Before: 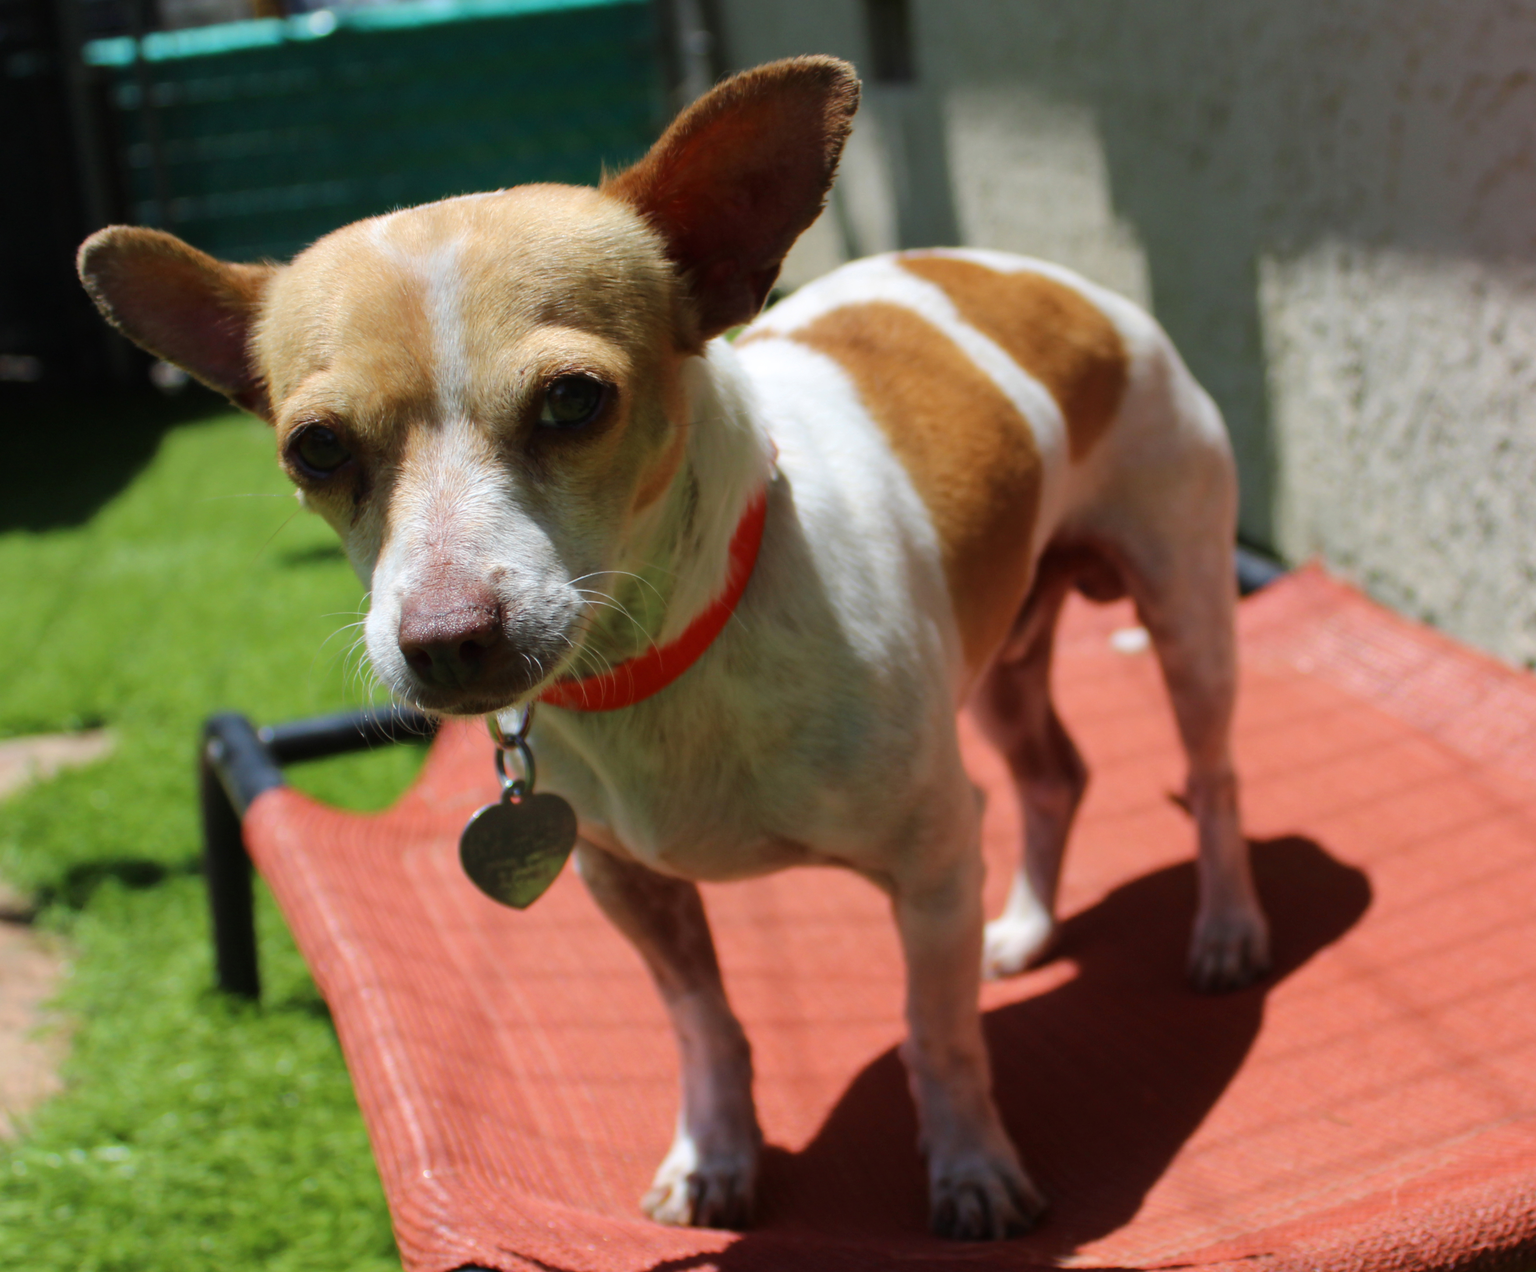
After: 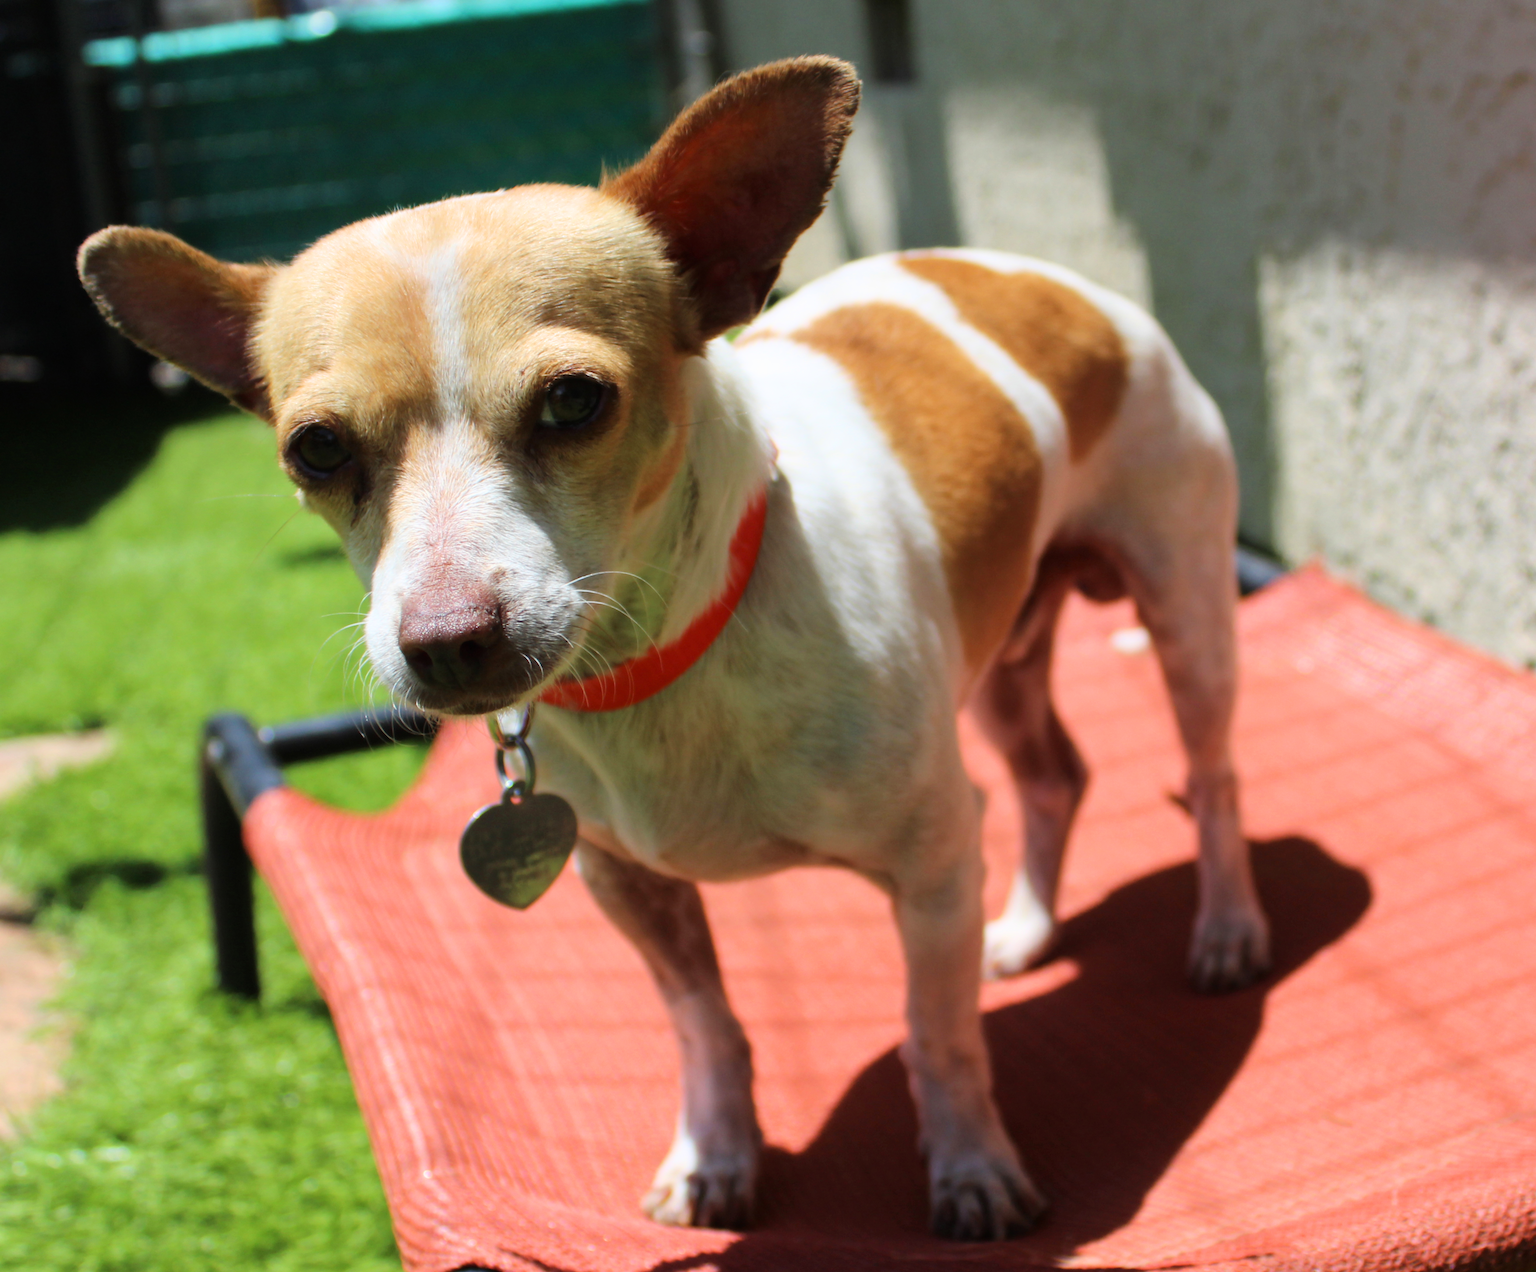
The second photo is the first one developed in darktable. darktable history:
exposure: exposure 0.563 EV, compensate highlight preservation false
filmic rgb: black relative exposure -11.32 EV, white relative exposure 3.23 EV, hardness 6.78, color science v6 (2022)
